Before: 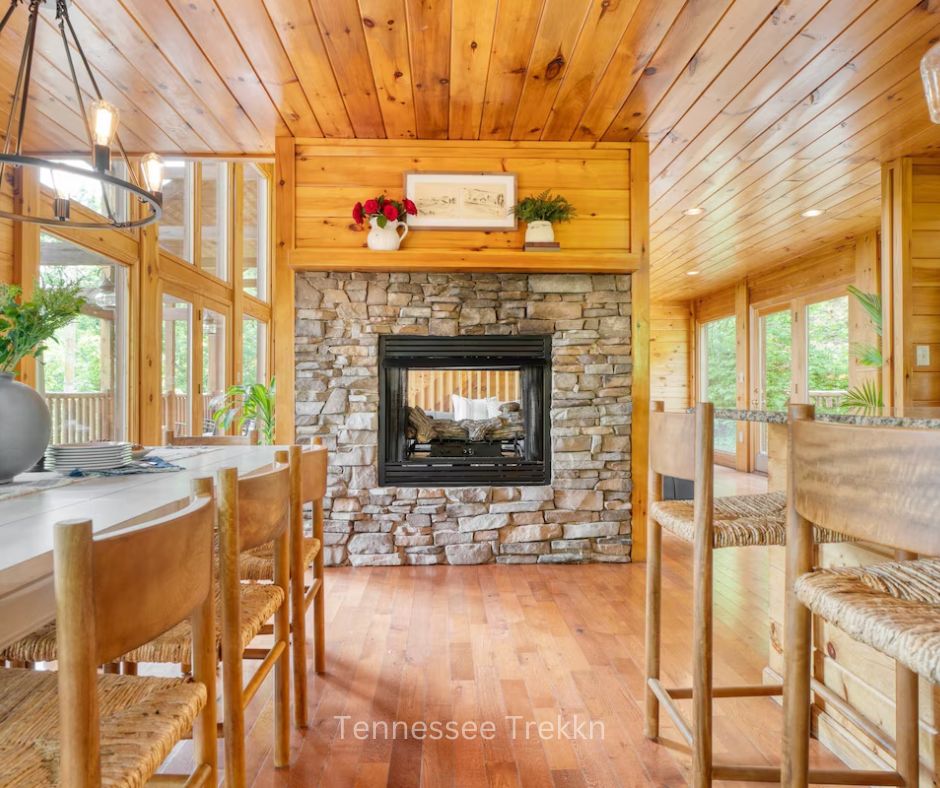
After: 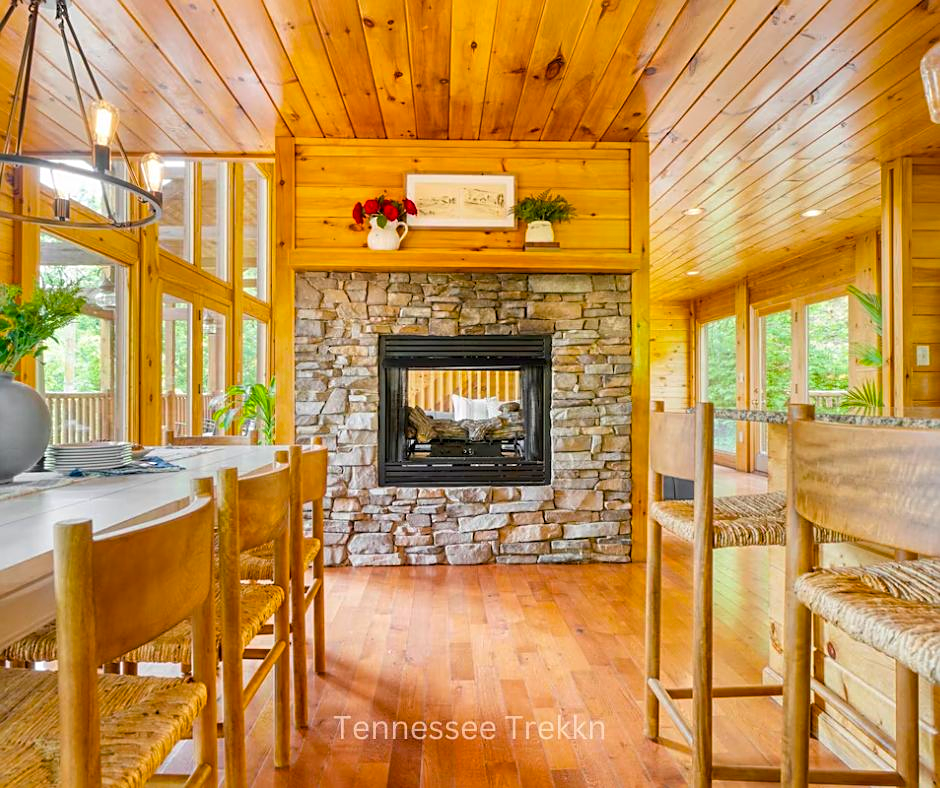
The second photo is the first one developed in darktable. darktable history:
color balance rgb: linear chroma grading › global chroma 14.869%, perceptual saturation grading › global saturation 30.439%
sharpen: on, module defaults
